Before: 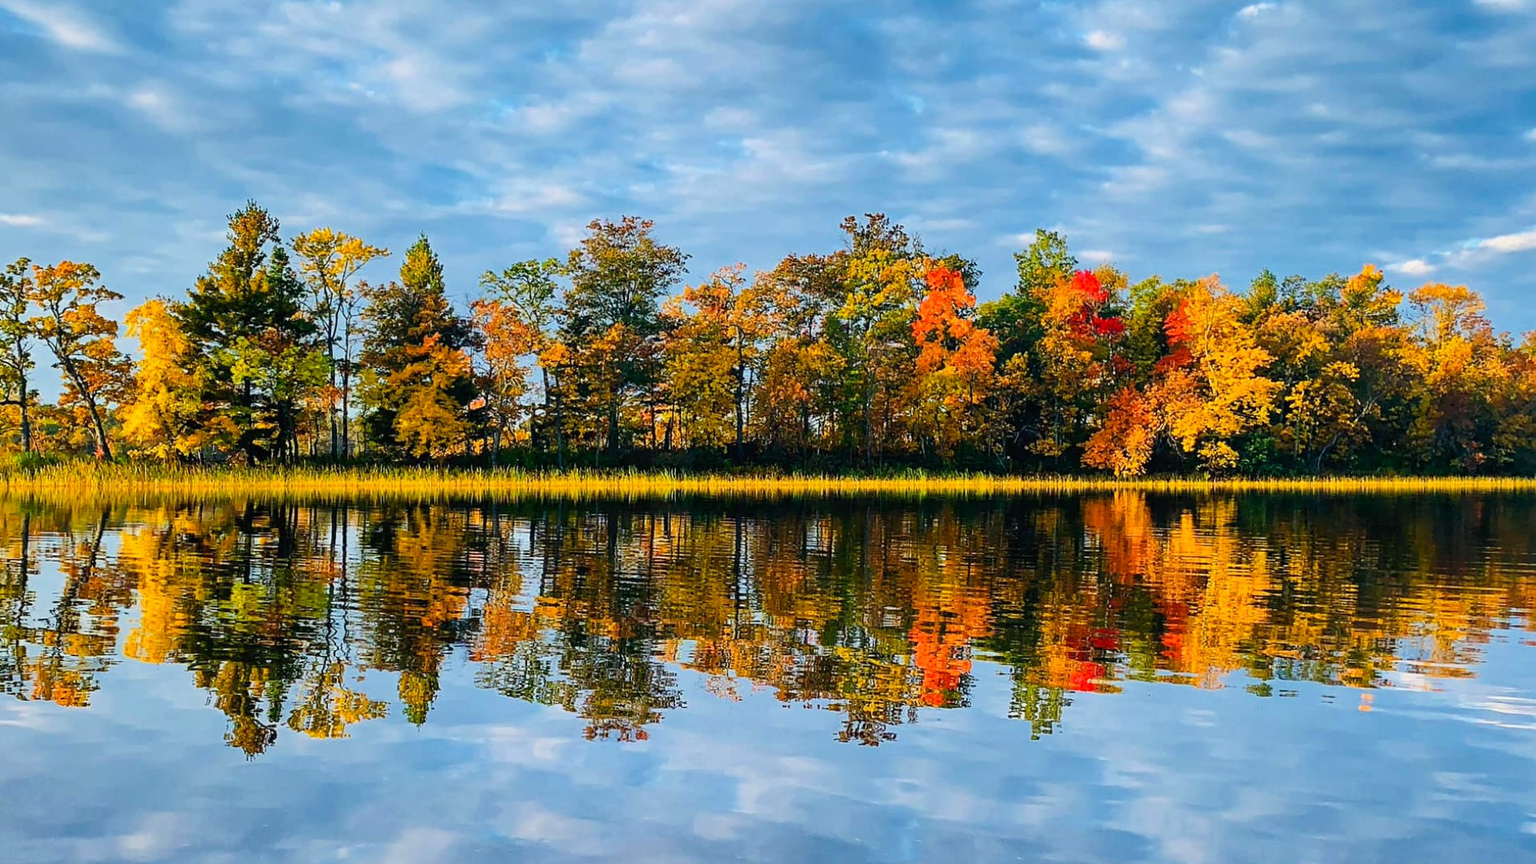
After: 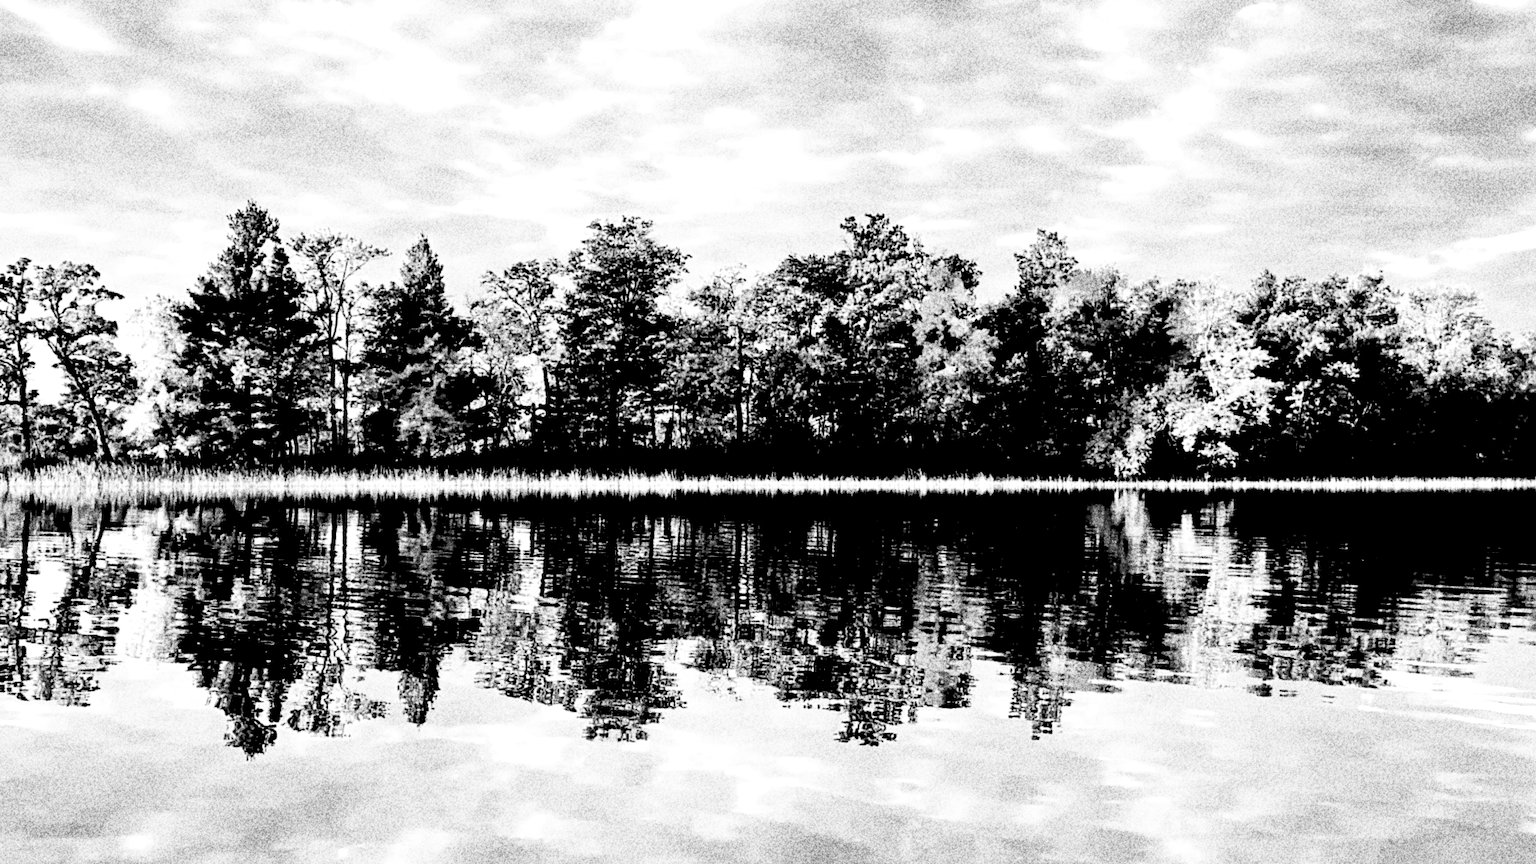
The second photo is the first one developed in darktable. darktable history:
rgb levels: levels [[0.029, 0.461, 0.922], [0, 0.5, 1], [0, 0.5, 1]]
grain: coarseness 30.02 ISO, strength 100%
exposure: black level correction 0.001, exposure -0.2 EV, compensate highlight preservation false
lowpass: radius 0.76, contrast 1.56, saturation 0, unbound 0
tone equalizer: -8 EV -1.08 EV, -7 EV -1.01 EV, -6 EV -0.867 EV, -5 EV -0.578 EV, -3 EV 0.578 EV, -2 EV 0.867 EV, -1 EV 1.01 EV, +0 EV 1.08 EV, edges refinement/feathering 500, mask exposure compensation -1.57 EV, preserve details no
